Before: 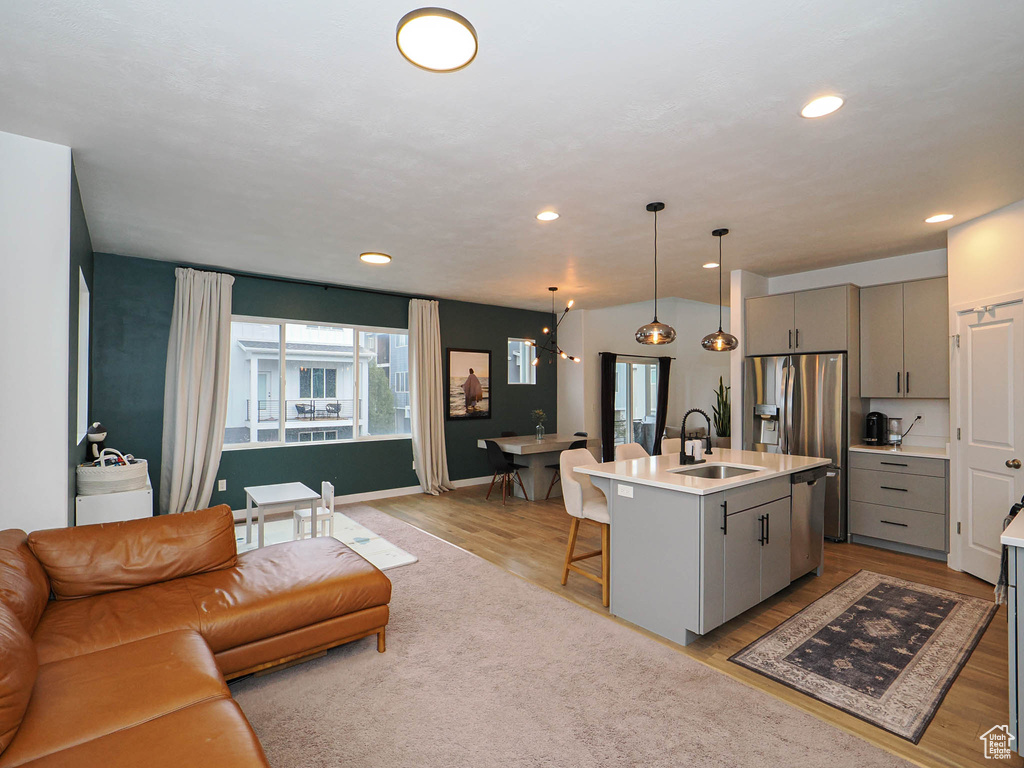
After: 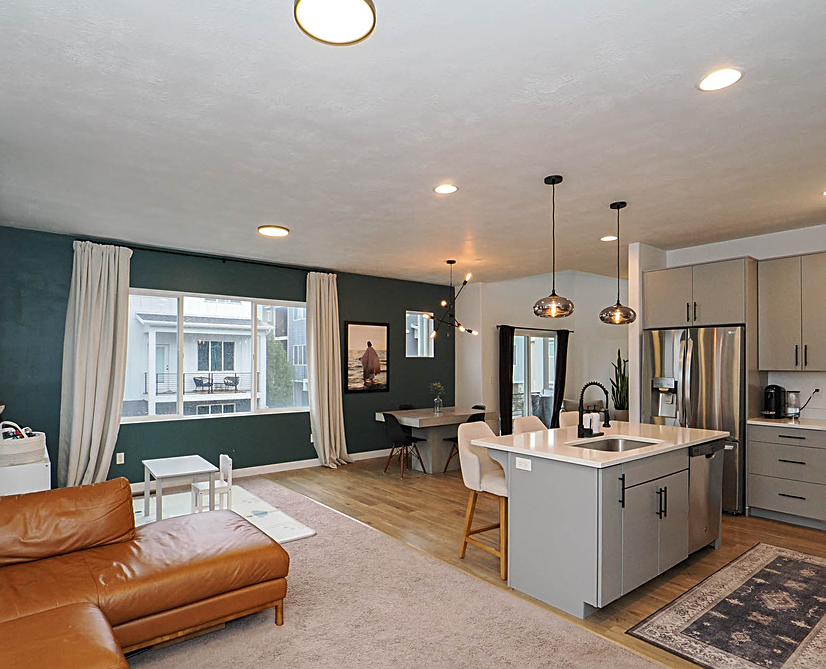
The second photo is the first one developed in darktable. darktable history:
shadows and highlights: shadows 32.1, highlights -32.19, soften with gaussian
crop: left 10.004%, top 3.525%, right 9.303%, bottom 9.29%
sharpen: on, module defaults
tone equalizer: edges refinement/feathering 500, mask exposure compensation -1.57 EV, preserve details guided filter
